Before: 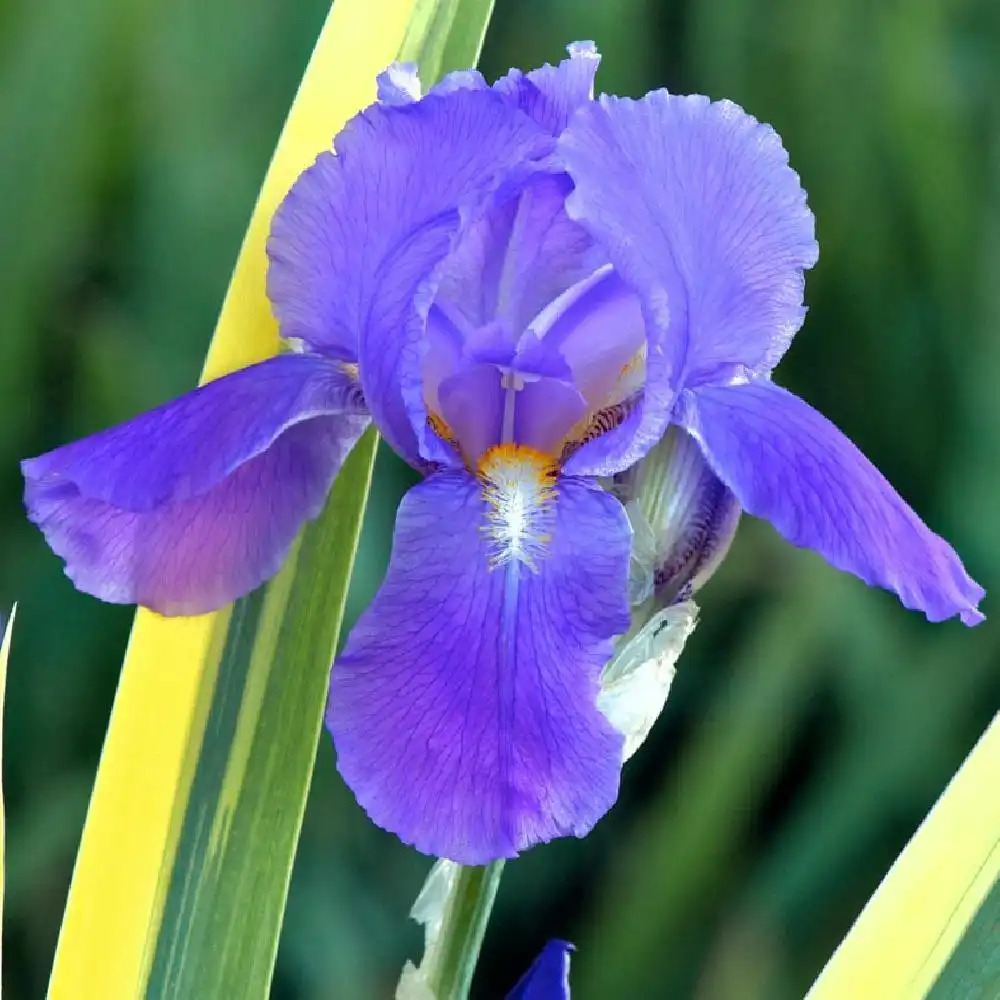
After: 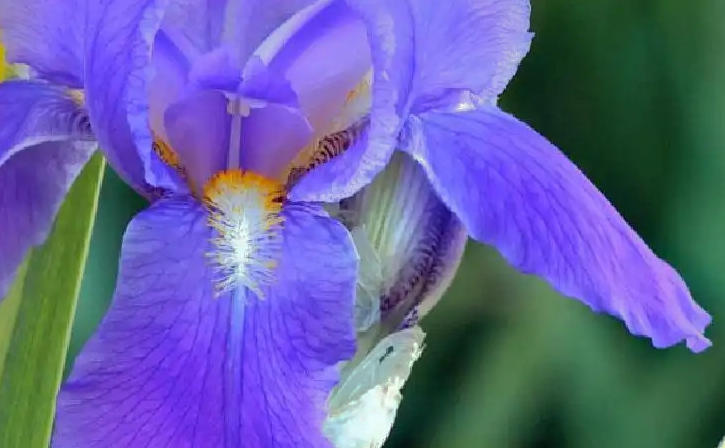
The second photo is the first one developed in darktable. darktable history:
crop and rotate: left 27.476%, top 27.463%, bottom 27.661%
shadows and highlights: shadows 25.2, highlights -71.37
